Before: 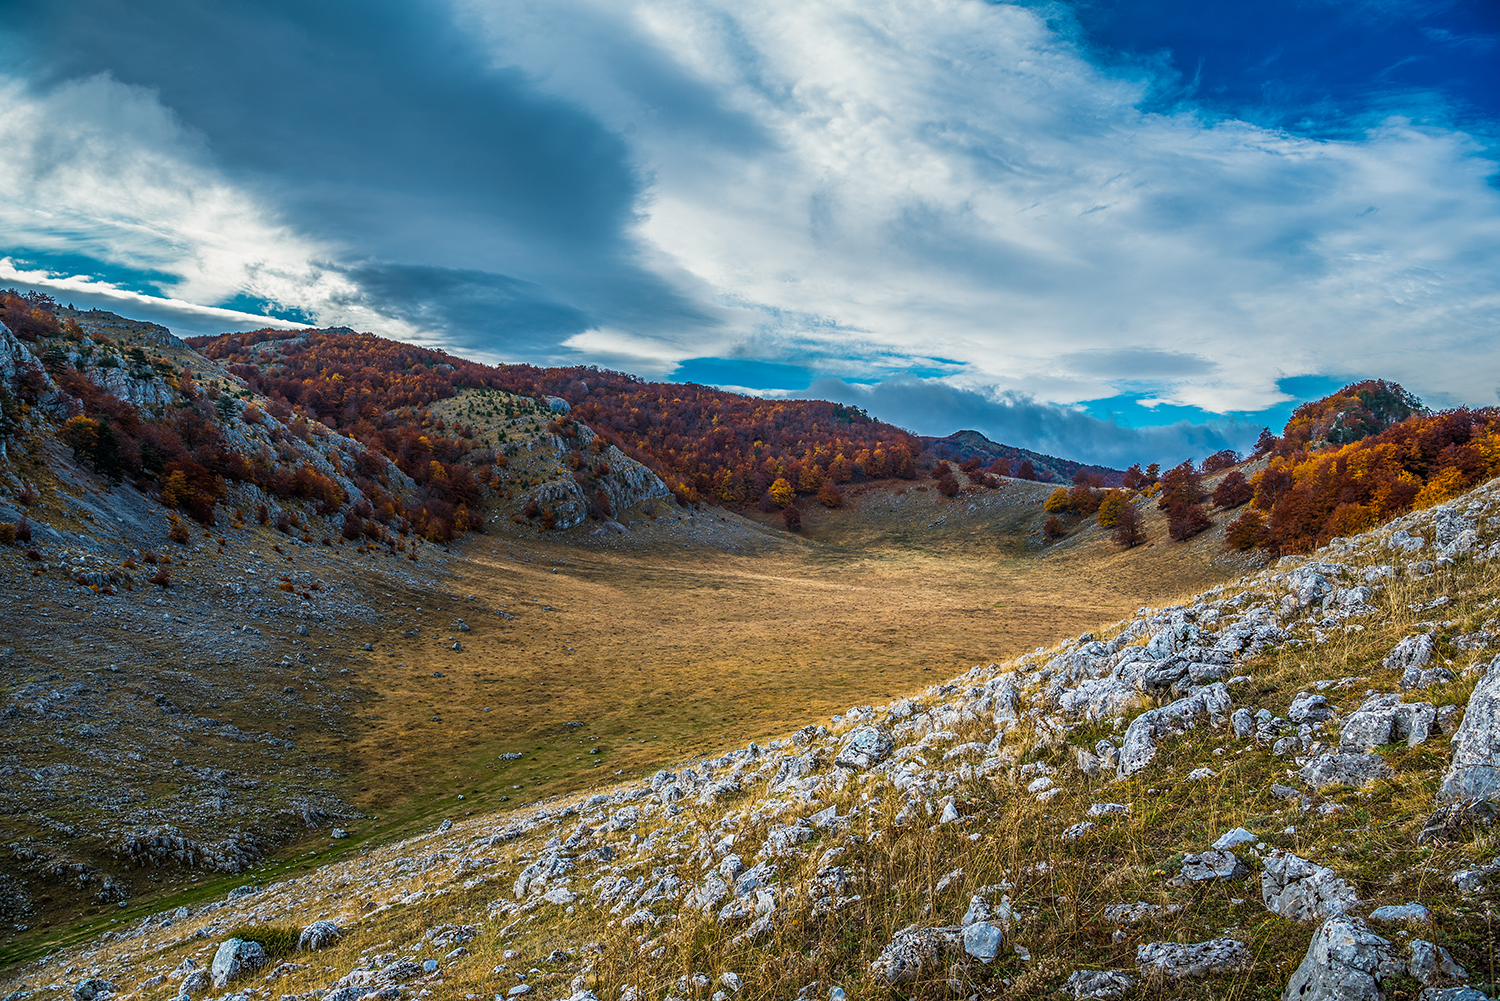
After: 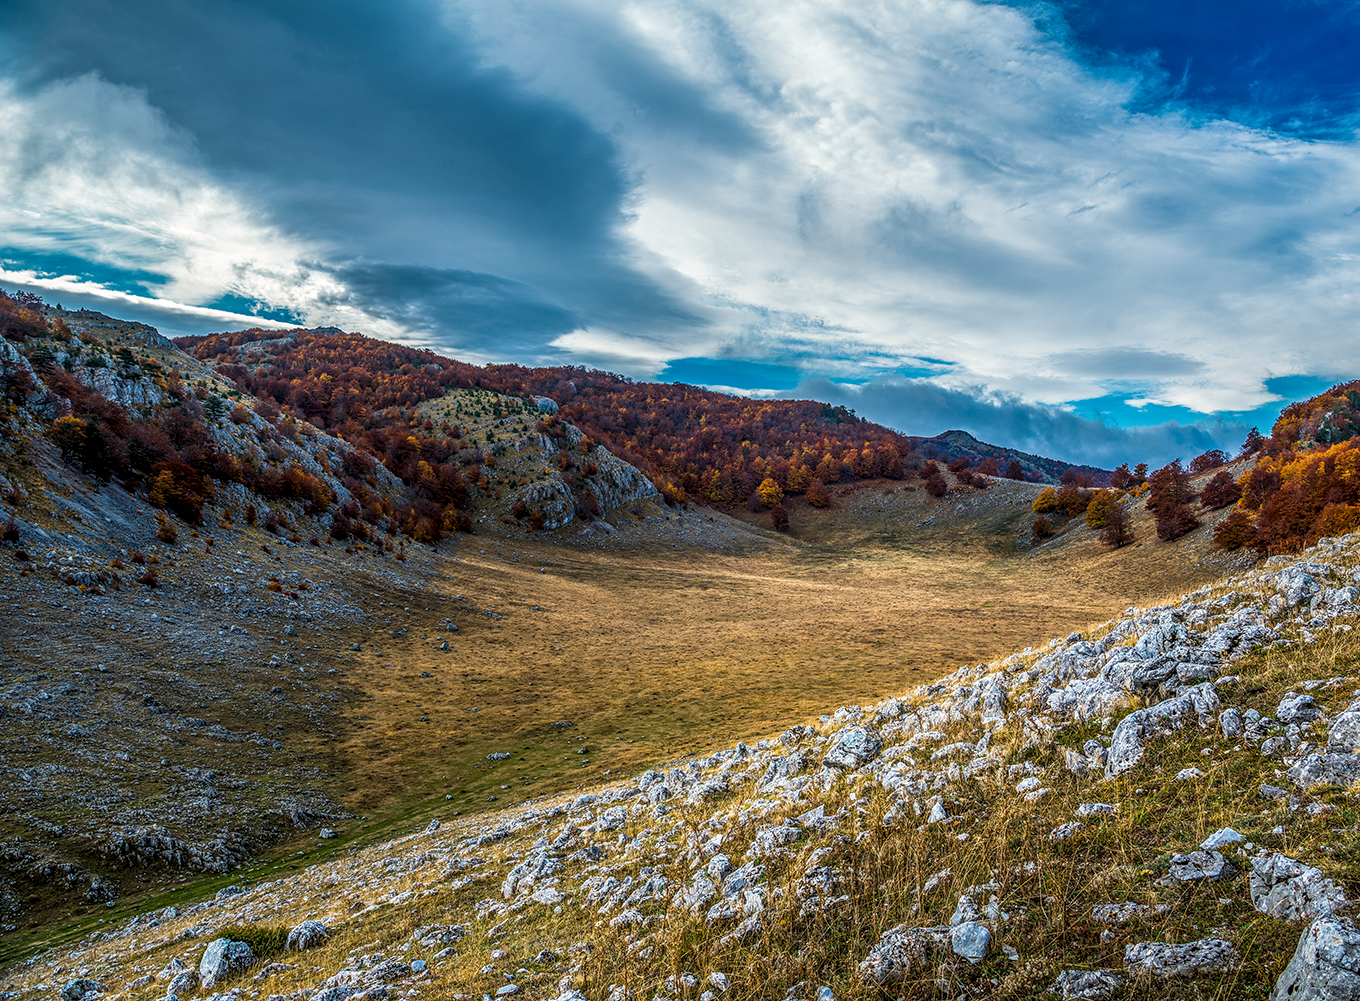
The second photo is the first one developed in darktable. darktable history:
local contrast: detail 130%
crop and rotate: left 0.916%, right 8.405%
